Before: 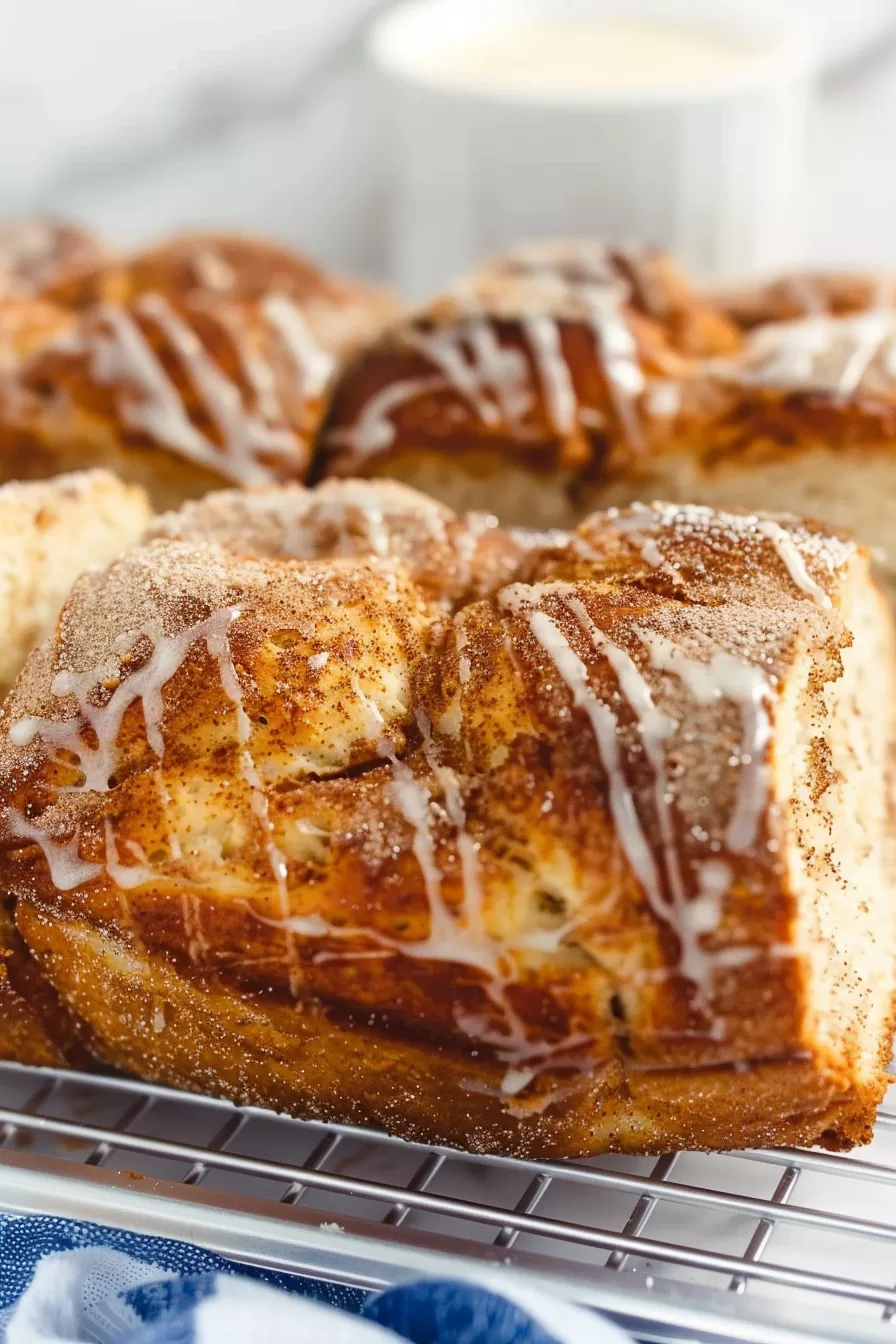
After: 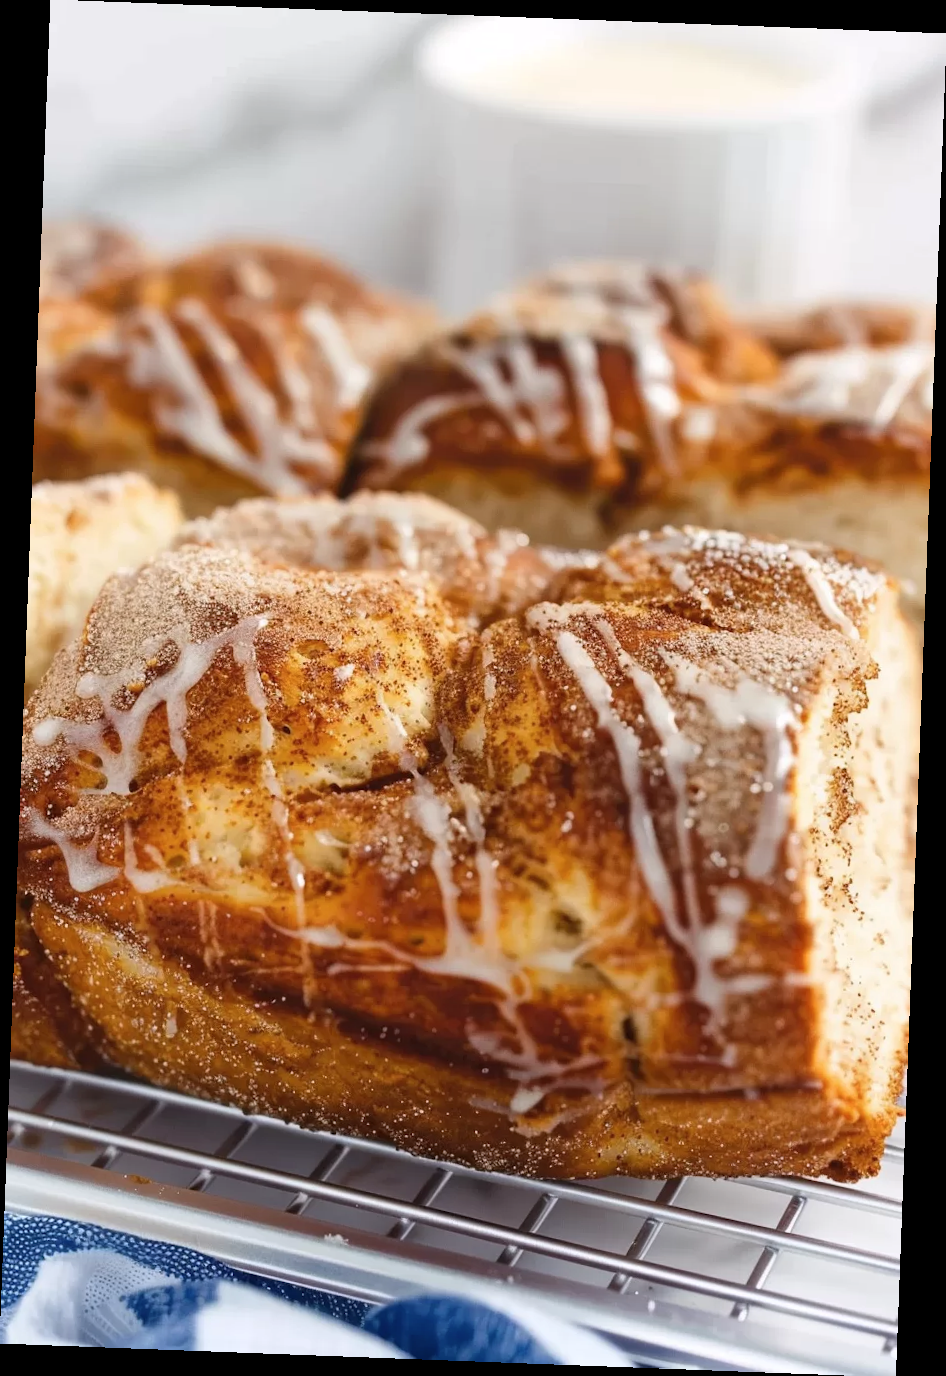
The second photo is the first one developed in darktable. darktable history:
contrast brightness saturation: saturation -0.05
white balance: red 1.004, blue 1.024
rotate and perspective: rotation 2.17°, automatic cropping off
